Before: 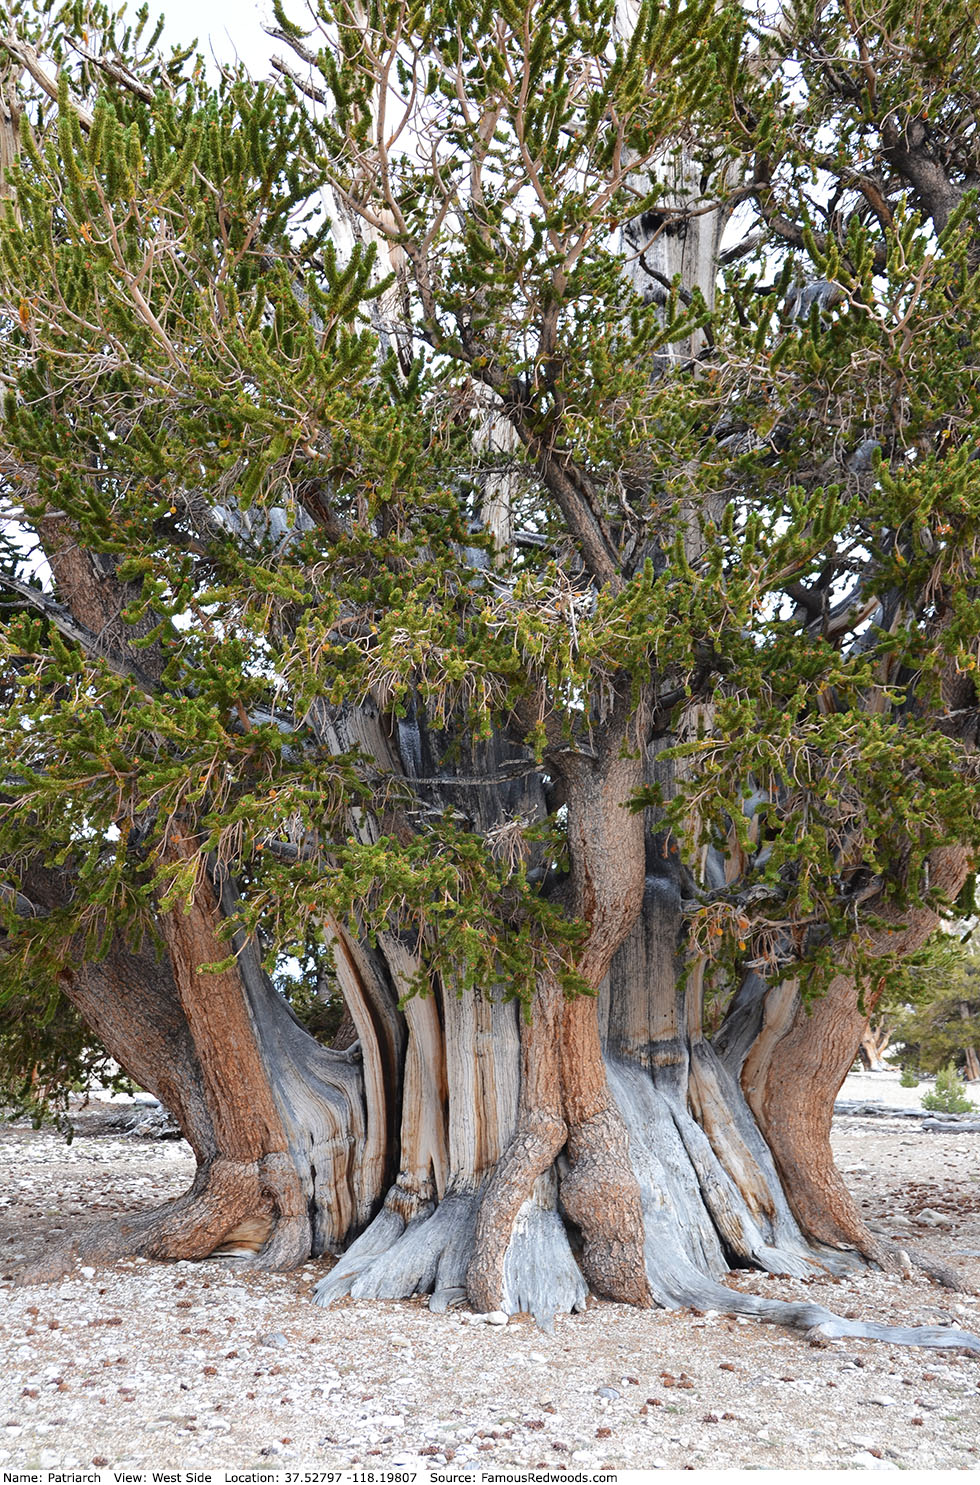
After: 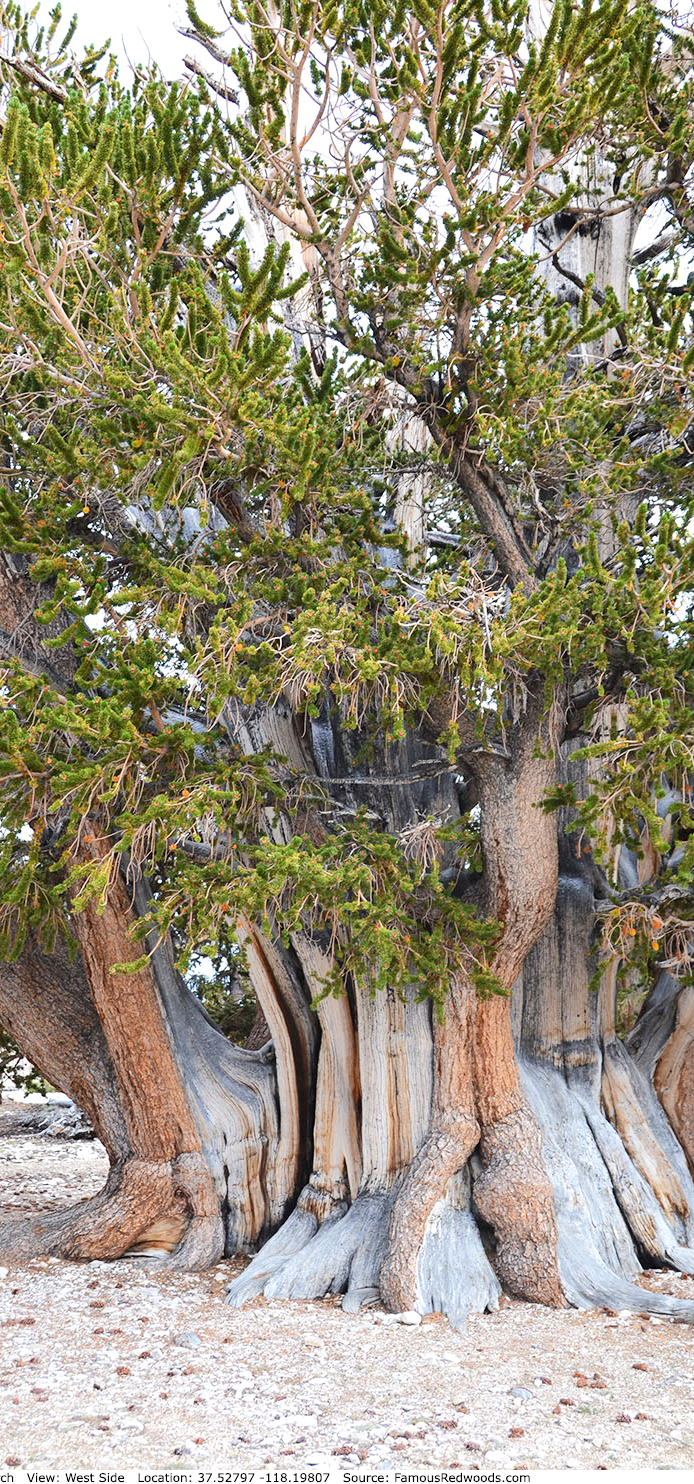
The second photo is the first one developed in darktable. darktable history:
crop and rotate: left 8.97%, right 20.166%
tone equalizer: -8 EV -0.001 EV, -7 EV 0.004 EV, -6 EV -0.045 EV, -5 EV 0.016 EV, -4 EV -0.019 EV, -3 EV 0.026 EV, -2 EV -0.062 EV, -1 EV -0.296 EV, +0 EV -0.595 EV, edges refinement/feathering 500, mask exposure compensation -1.57 EV, preserve details no
exposure: exposure 0.585 EV, compensate highlight preservation false
